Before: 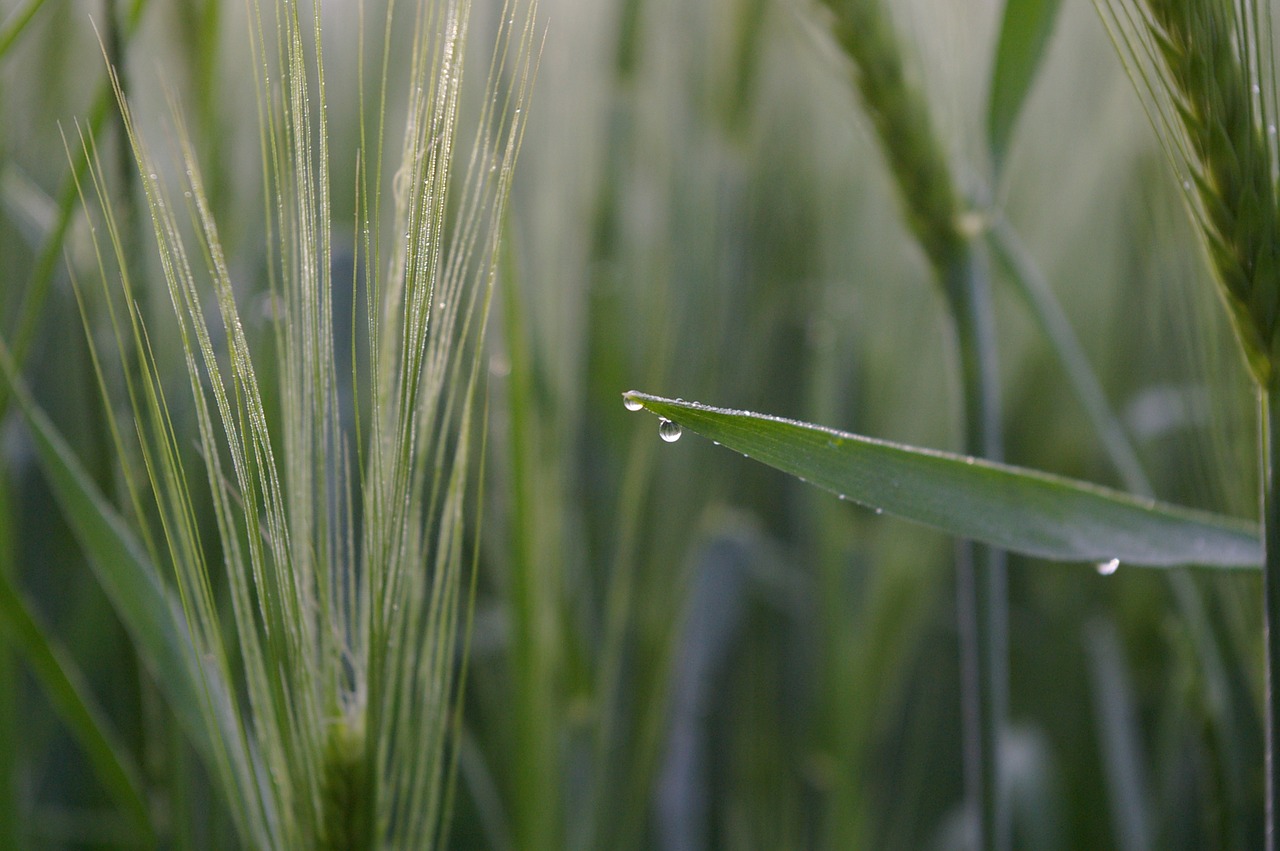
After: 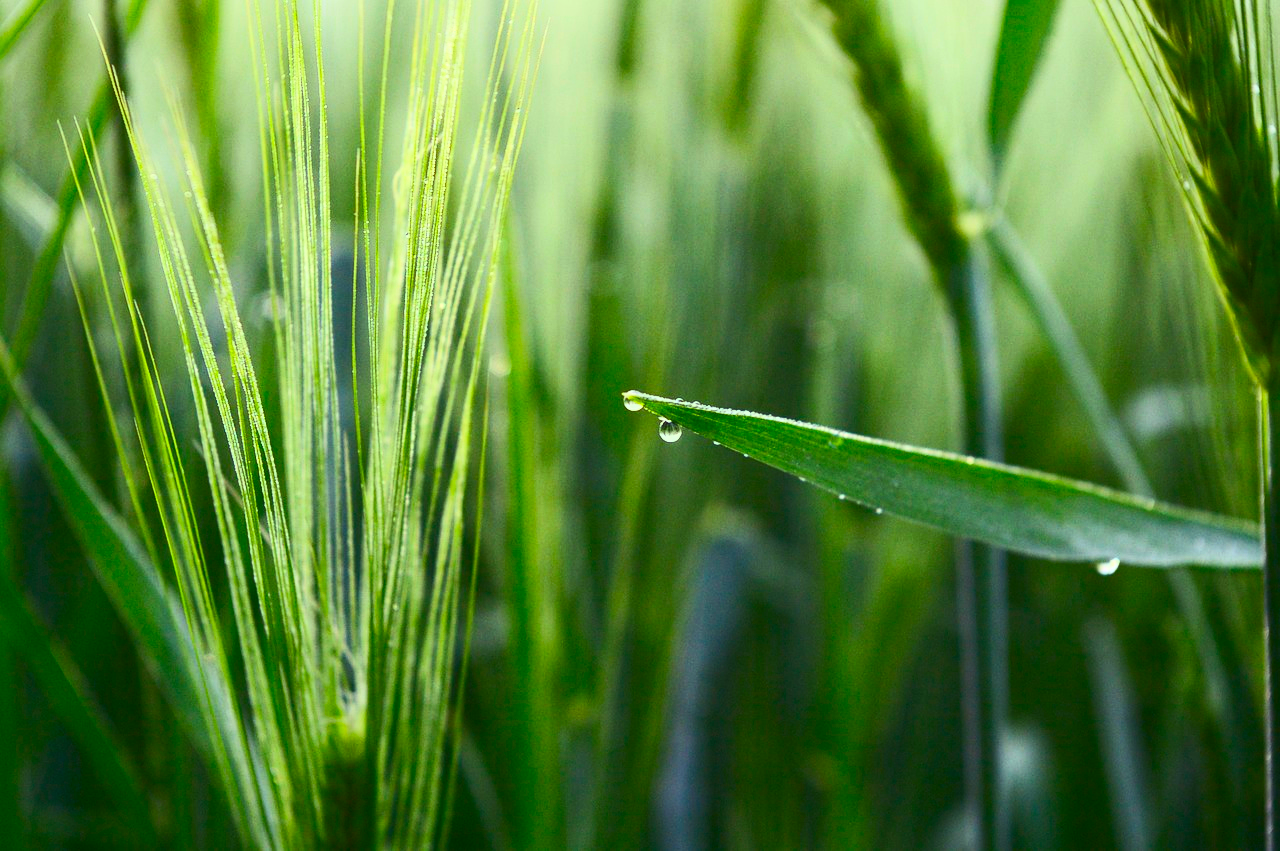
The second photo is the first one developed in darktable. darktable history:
color correction: highlights a* -11.15, highlights b* 9.91, saturation 1.72
contrast brightness saturation: contrast 0.606, brightness 0.35, saturation 0.149
